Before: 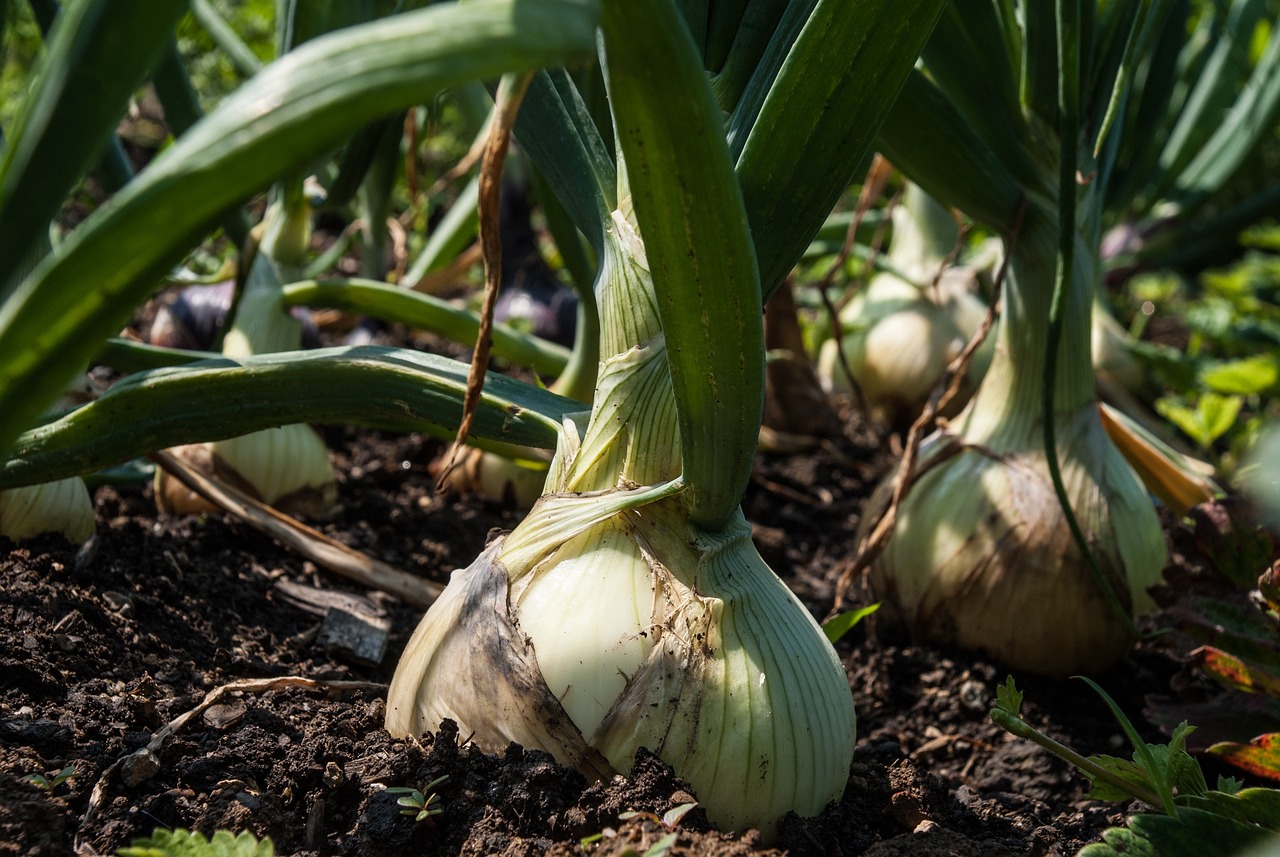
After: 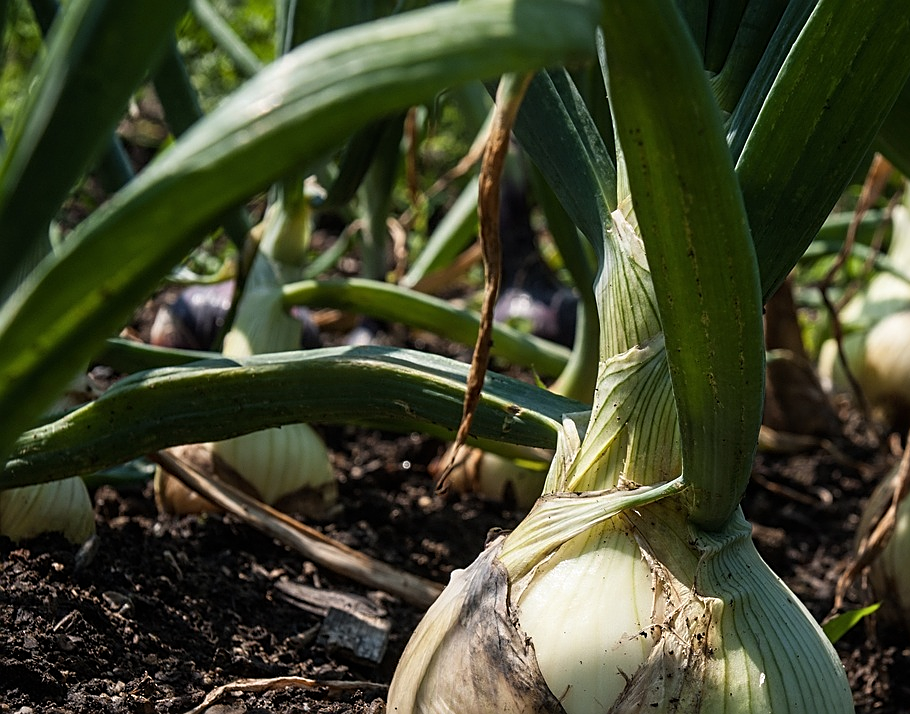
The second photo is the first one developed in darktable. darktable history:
sharpen: on, module defaults
crop: right 28.885%, bottom 16.626%
levels: mode automatic, gray 50.8%
